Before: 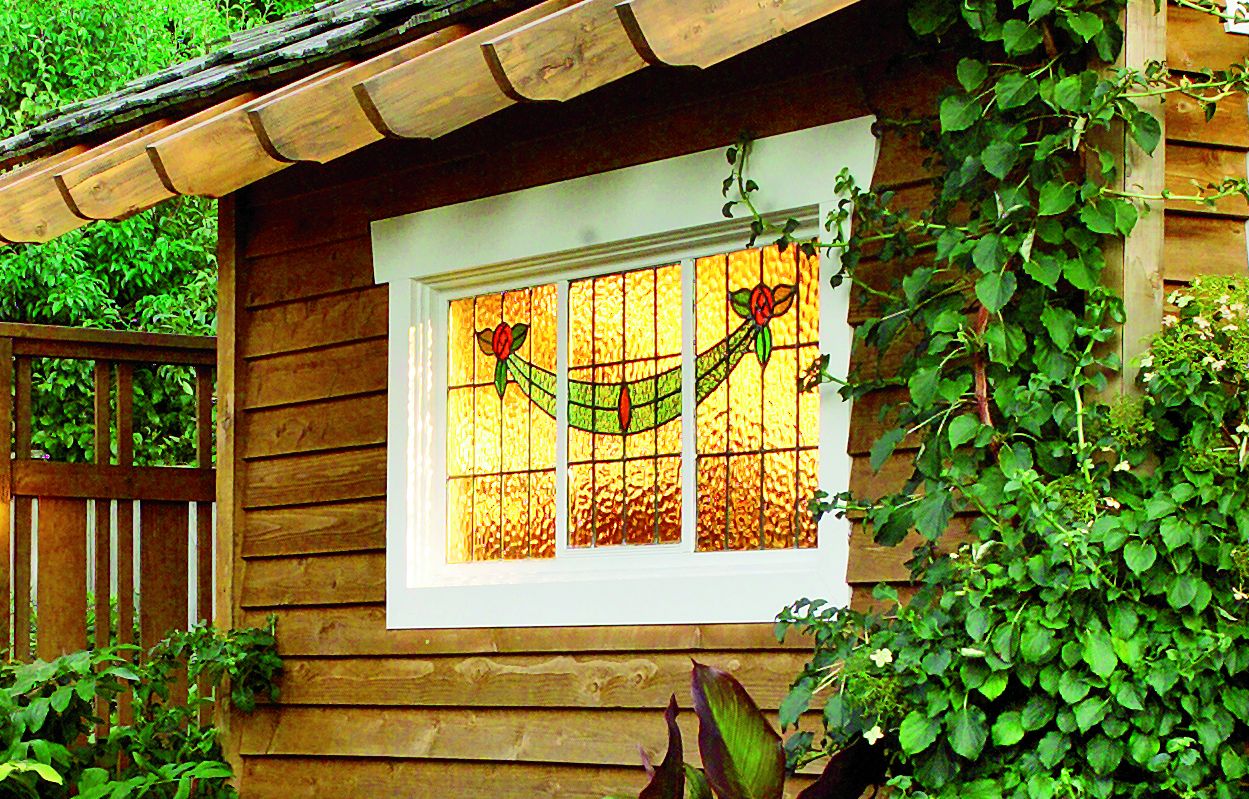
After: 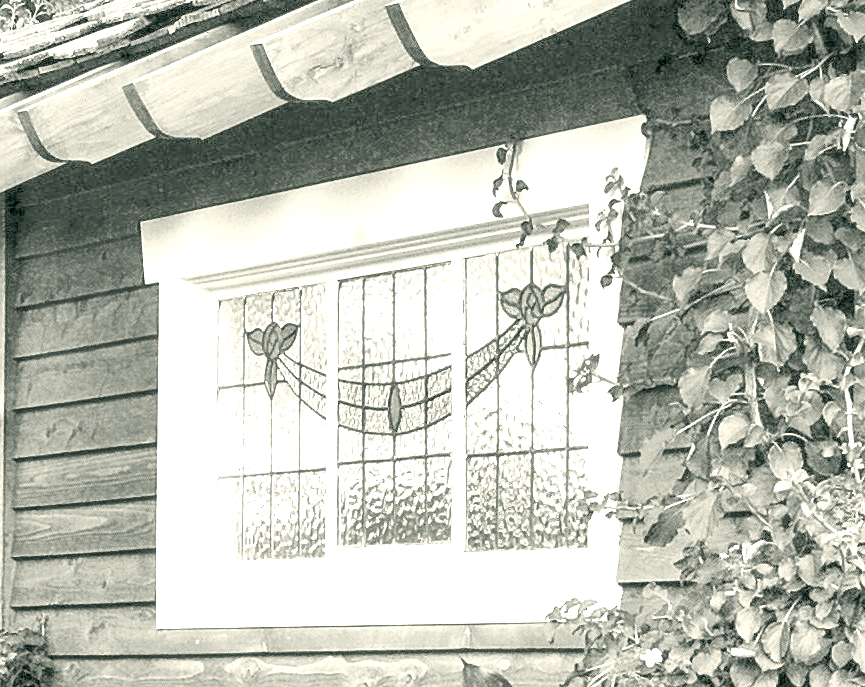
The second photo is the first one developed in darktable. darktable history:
color calibration: output gray [0.31, 0.36, 0.33, 0], gray › normalize channels true, illuminant same as pipeline (D50), adaptation XYZ, x 0.346, y 0.359, gamut compression 0
crop: left 18.479%, right 12.2%, bottom 13.971%
exposure: black level correction 0, exposure 0.7 EV, compensate exposure bias true, compensate highlight preservation false
color balance rgb: perceptual saturation grading › global saturation 25%, global vibrance 20%
white balance: red 1.188, blue 1.11
color correction: highlights a* -0.482, highlights b* 9.48, shadows a* -9.48, shadows b* 0.803
local contrast: on, module defaults
